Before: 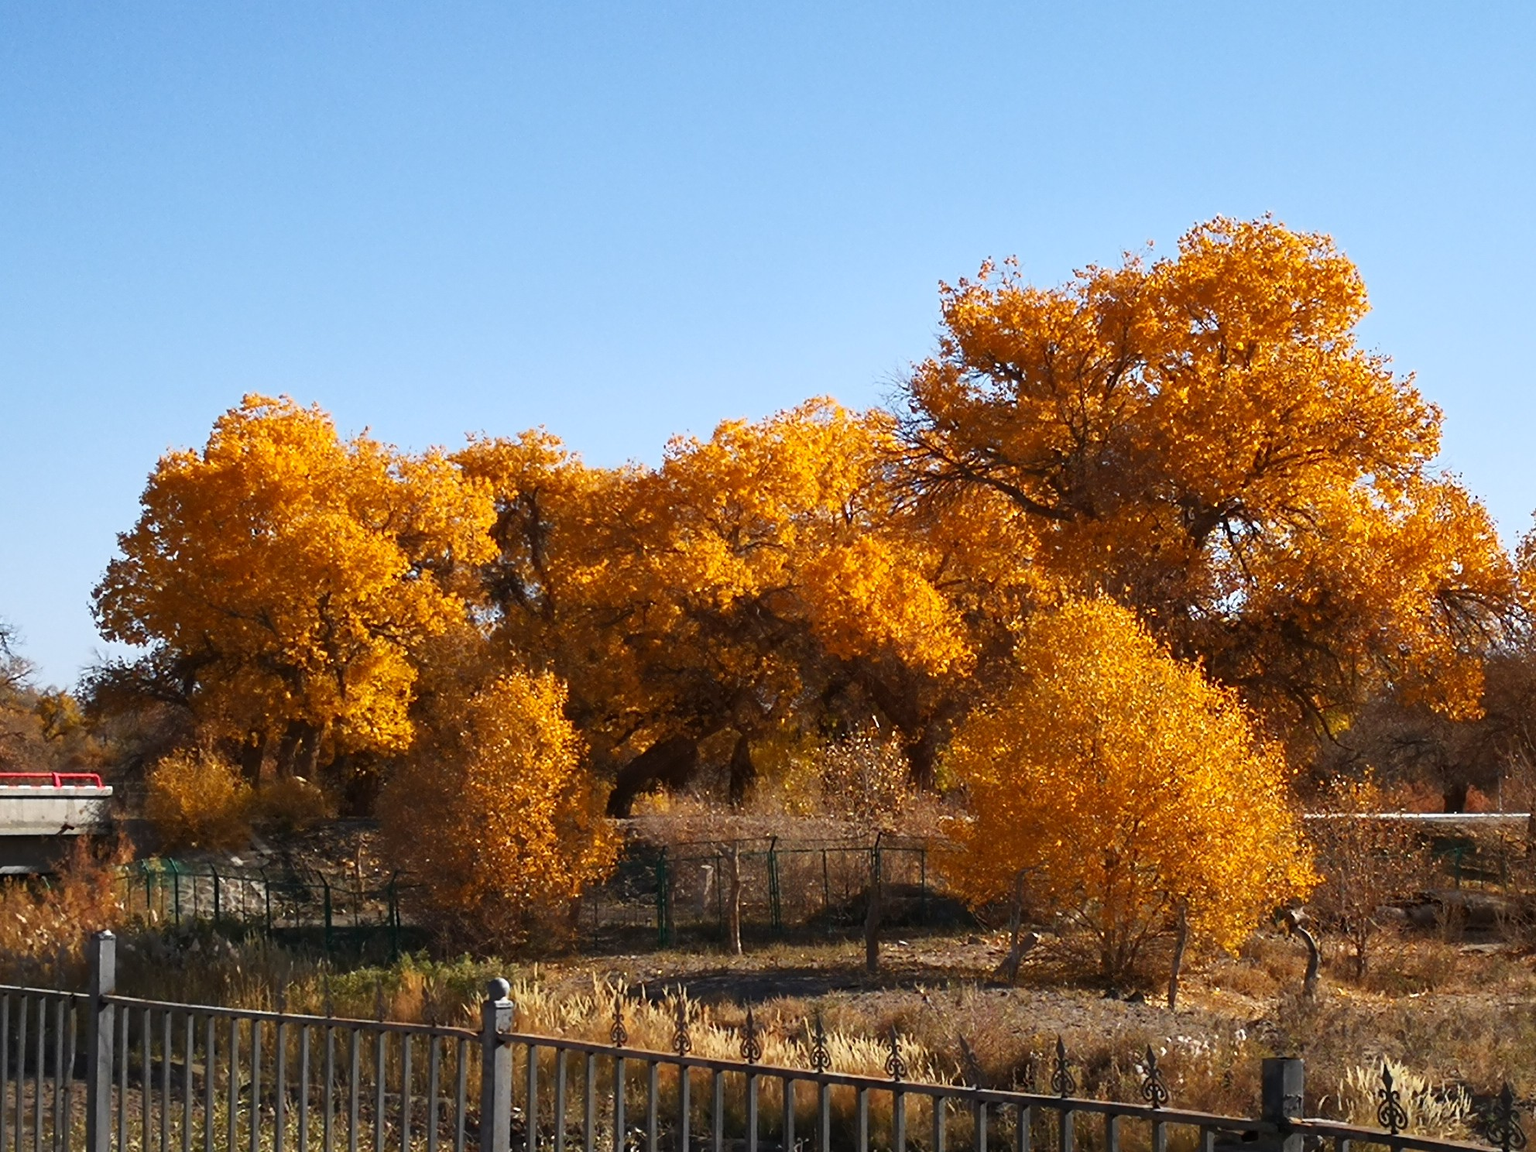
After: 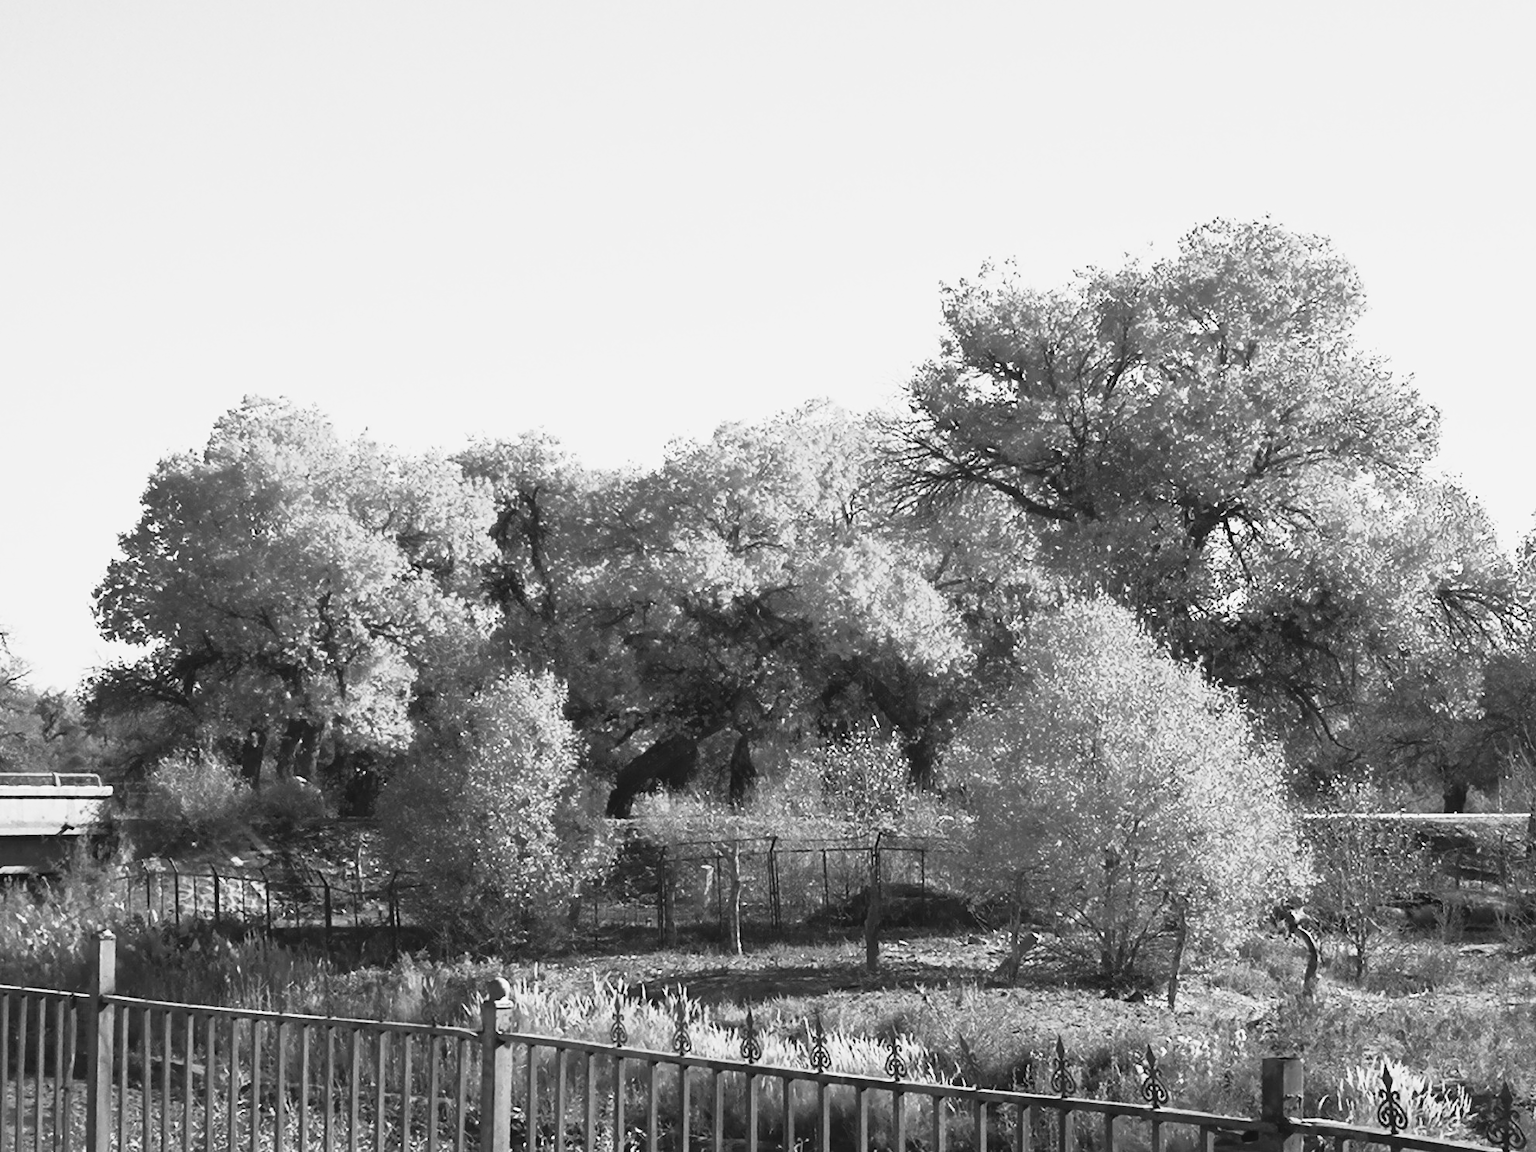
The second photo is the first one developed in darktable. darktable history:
tone curve: curves: ch0 [(0, 0.052) (0.207, 0.35) (0.392, 0.592) (0.54, 0.803) (0.725, 0.922) (0.99, 0.974)], color space Lab, independent channels, preserve colors none
color calibration "t3mujinpack channel mixer": output gray [0.18, 0.41, 0.41, 0], gray › normalize channels true, illuminant same as pipeline (D50), adaptation XYZ, x 0.346, y 0.359, gamut compression 0
